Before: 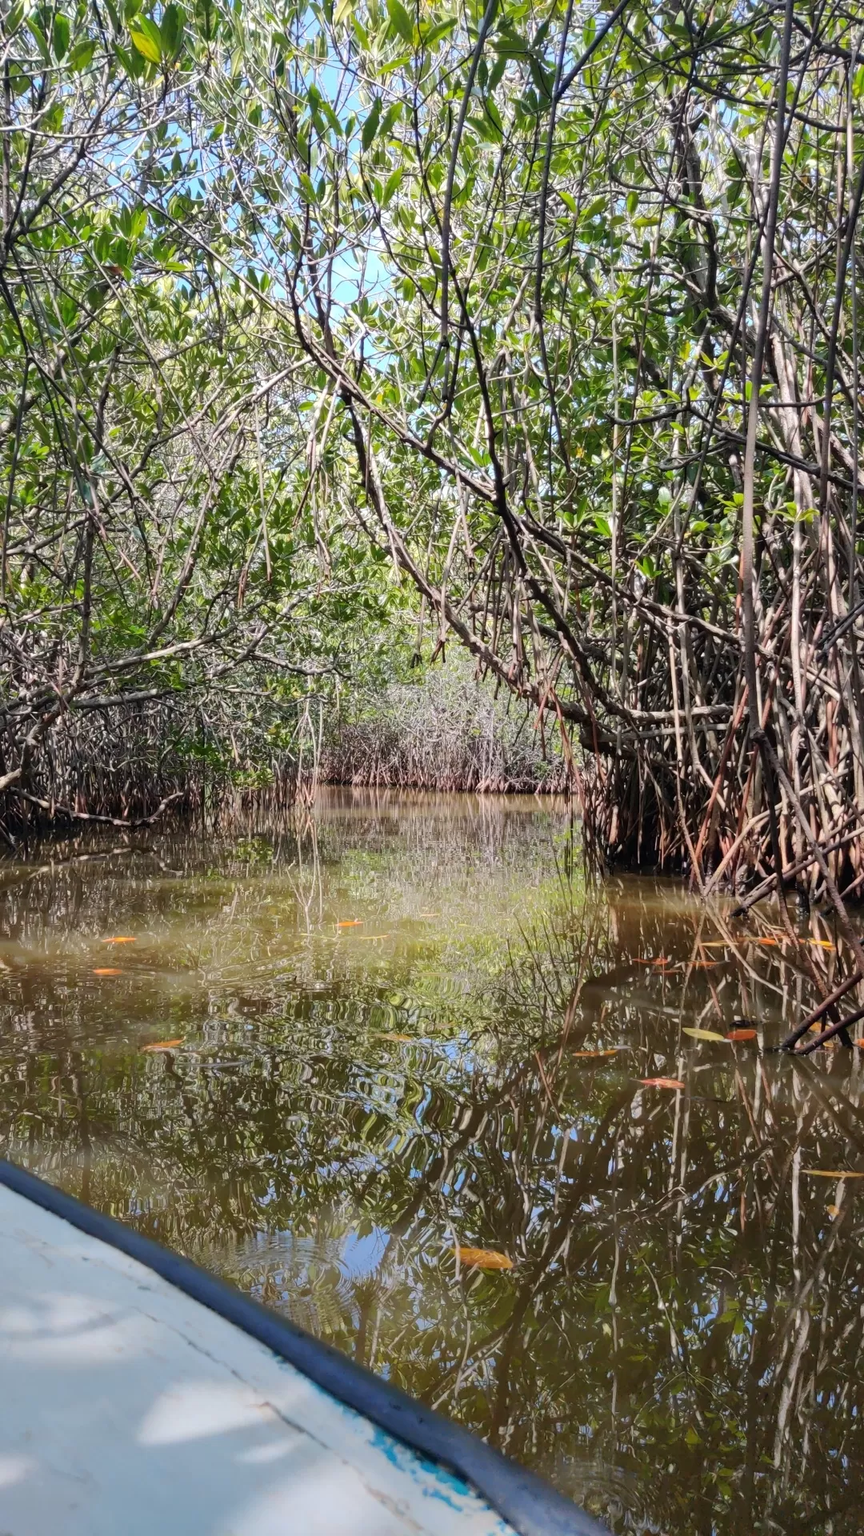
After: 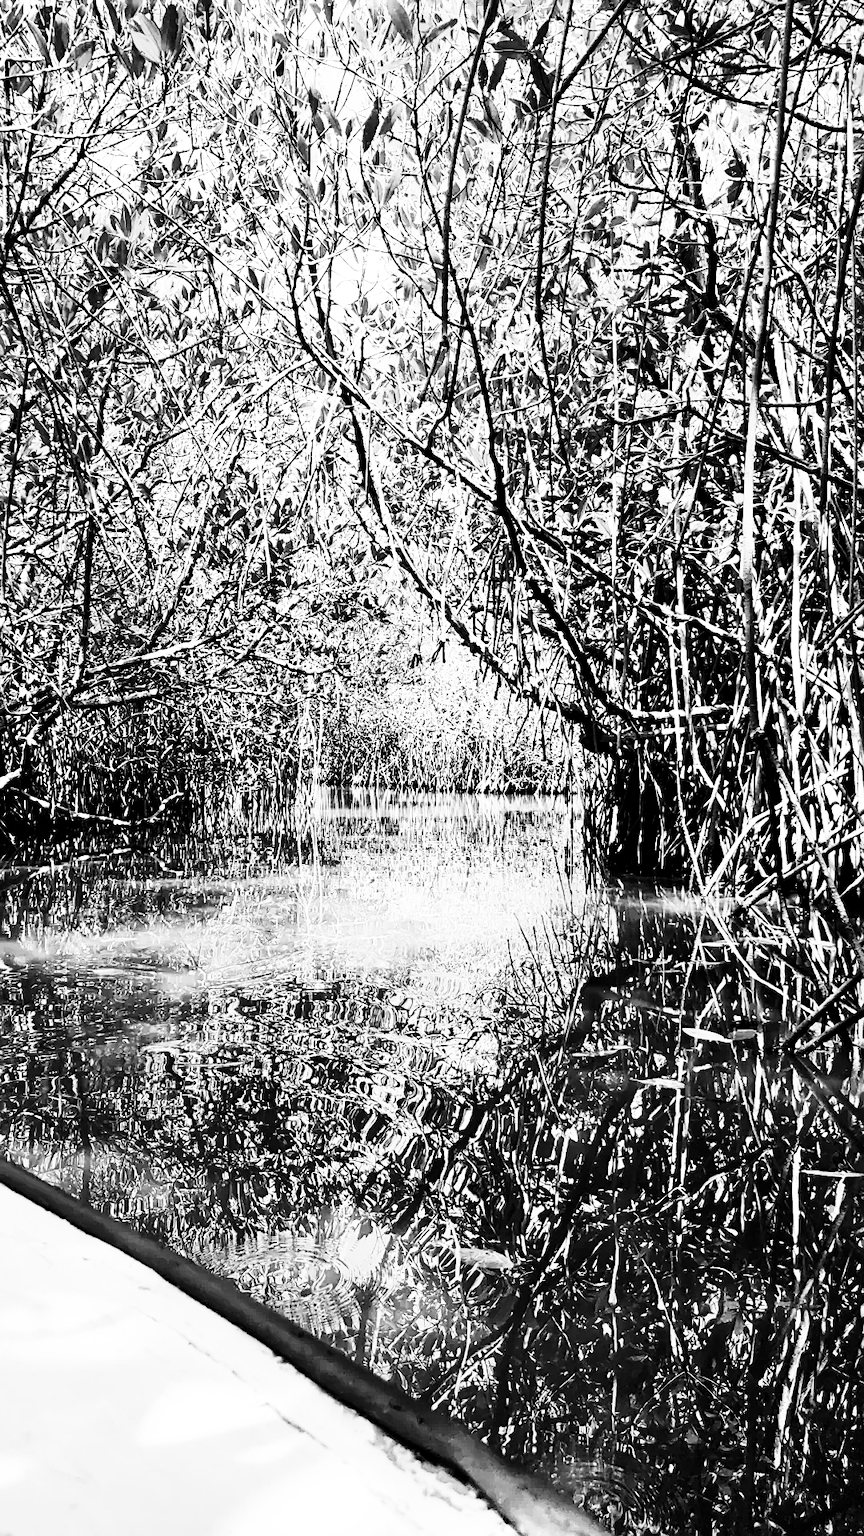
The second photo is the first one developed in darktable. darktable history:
contrast equalizer: octaves 7, y [[0.5, 0.502, 0.506, 0.511, 0.52, 0.537], [0.5 ×6], [0.505, 0.509, 0.518, 0.534, 0.553, 0.561], [0 ×6], [0 ×6]]
base curve: curves: ch0 [(0, 0) (0.012, 0.01) (0.073, 0.168) (0.31, 0.711) (0.645, 0.957) (1, 1)], preserve colors none
contrast brightness saturation: contrast 0.24, brightness -0.24, saturation 0.14
monochrome: on, module defaults
color balance rgb: linear chroma grading › global chroma 15%, perceptual saturation grading › global saturation 30%
white balance: red 0.954, blue 1.079
sharpen: on, module defaults
tone equalizer: -8 EV -0.75 EV, -7 EV -0.7 EV, -6 EV -0.6 EV, -5 EV -0.4 EV, -3 EV 0.4 EV, -2 EV 0.6 EV, -1 EV 0.7 EV, +0 EV 0.75 EV, edges refinement/feathering 500, mask exposure compensation -1.57 EV, preserve details no
